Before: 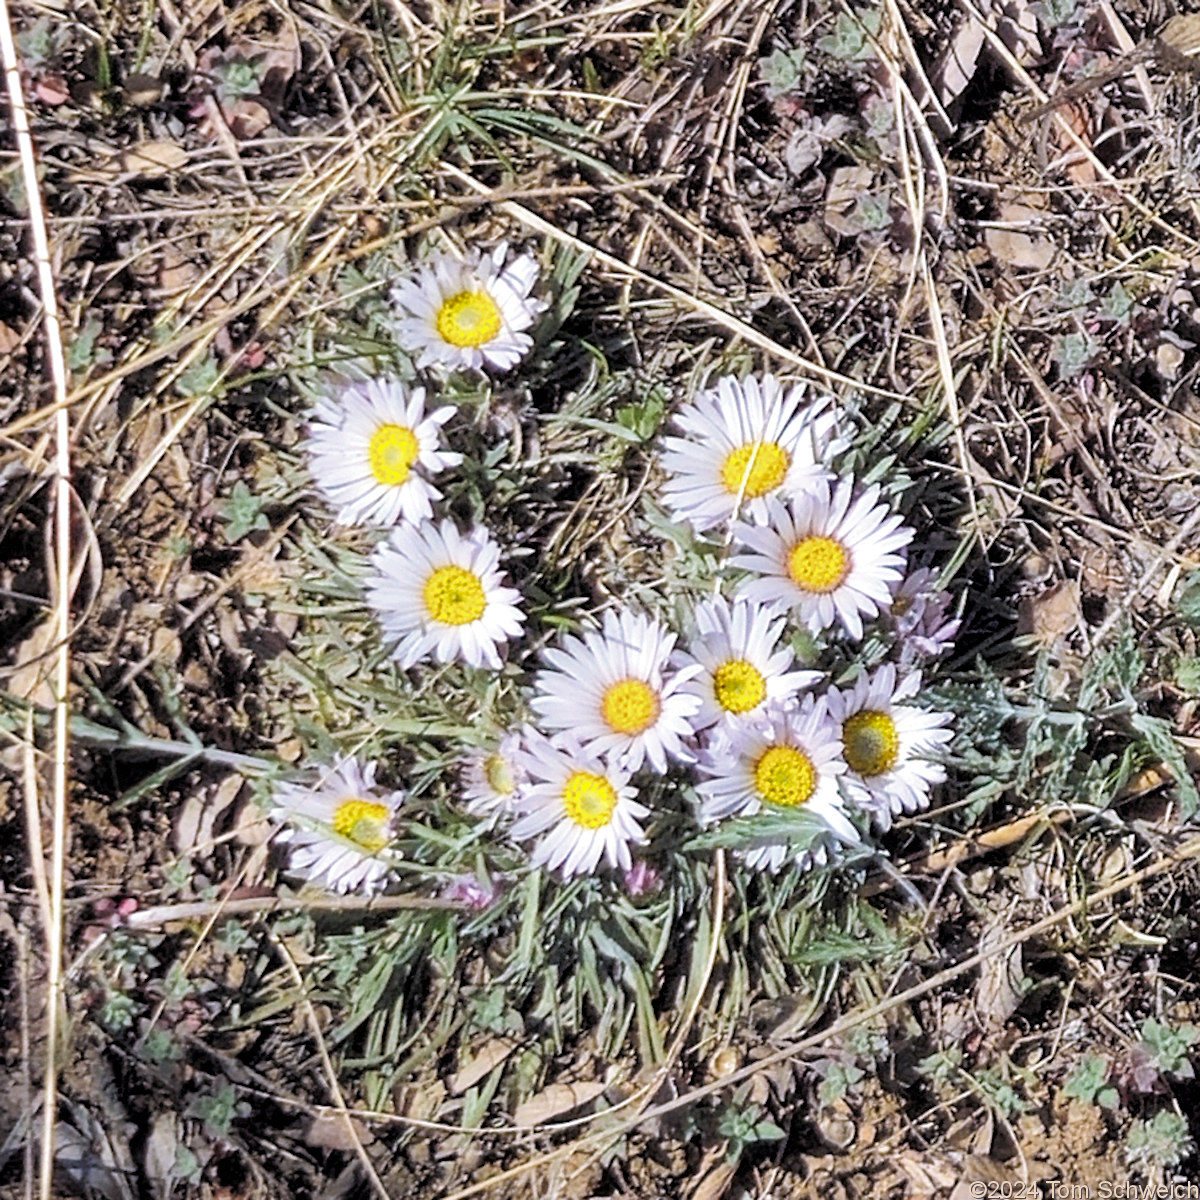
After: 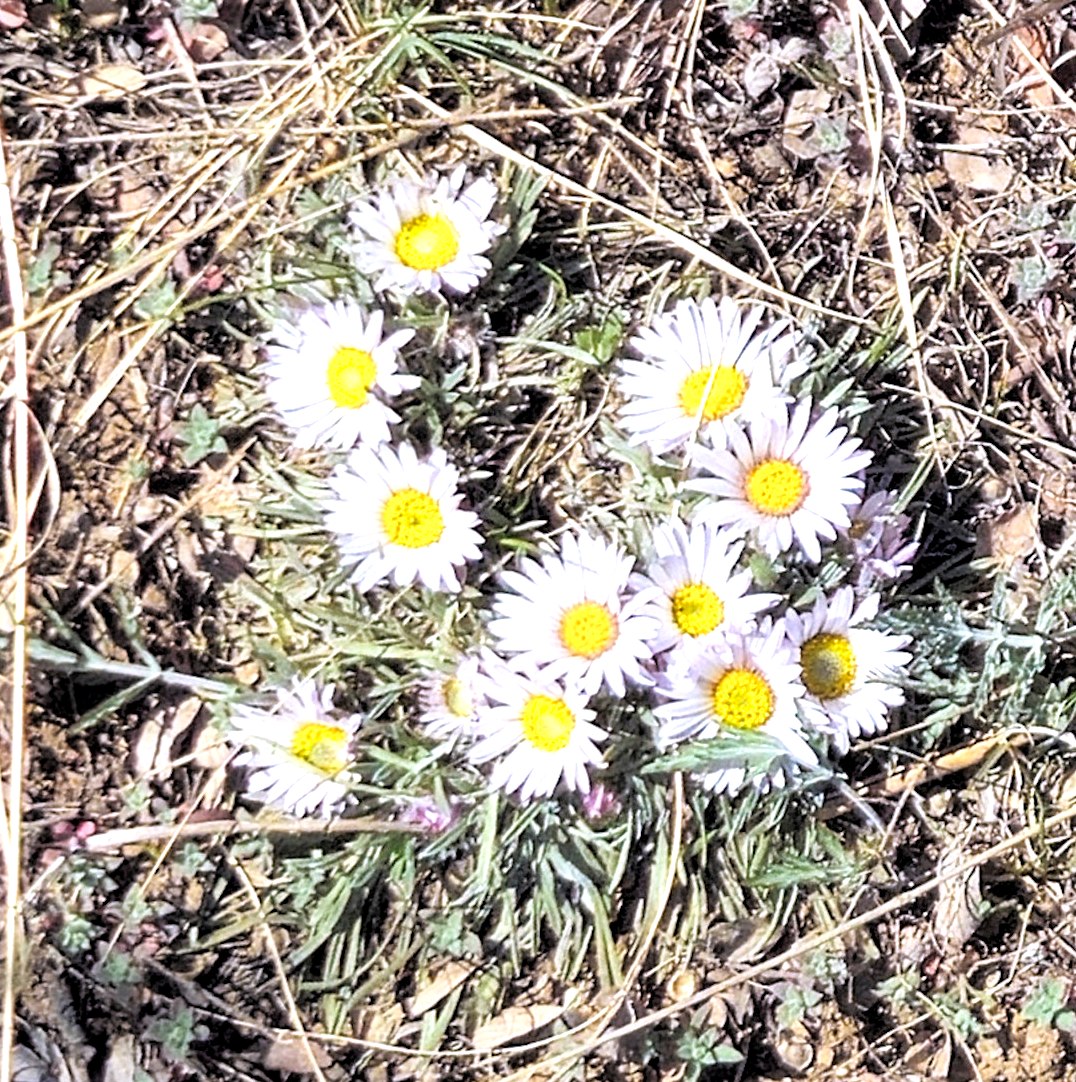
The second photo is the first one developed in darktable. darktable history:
crop: left 3.539%, top 6.451%, right 6.716%, bottom 3.325%
exposure: black level correction 0.001, exposure 0.675 EV, compensate highlight preservation false
